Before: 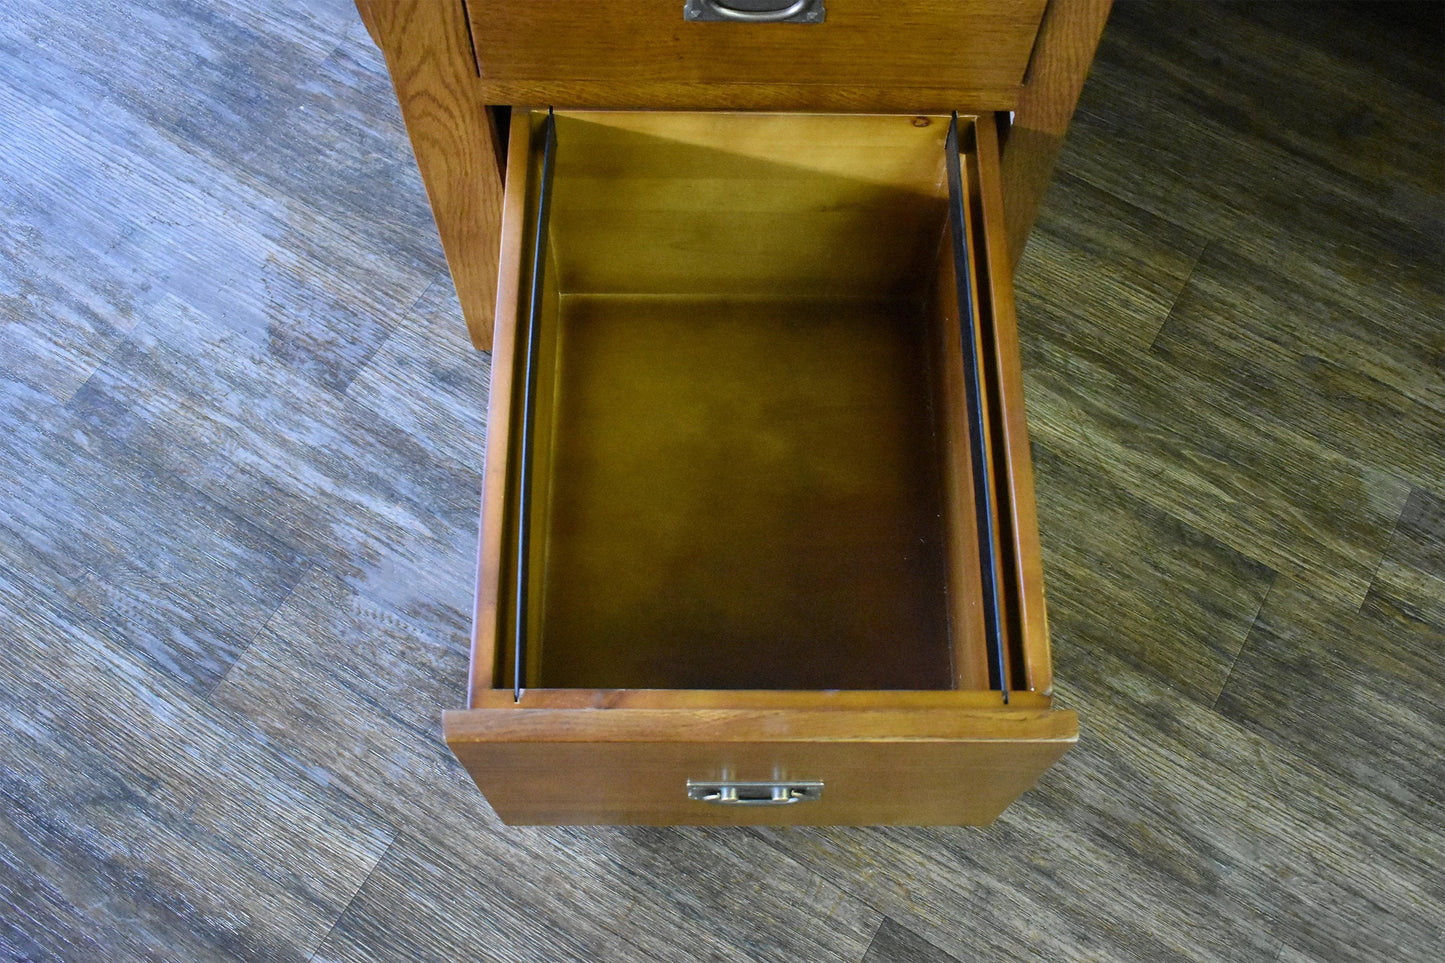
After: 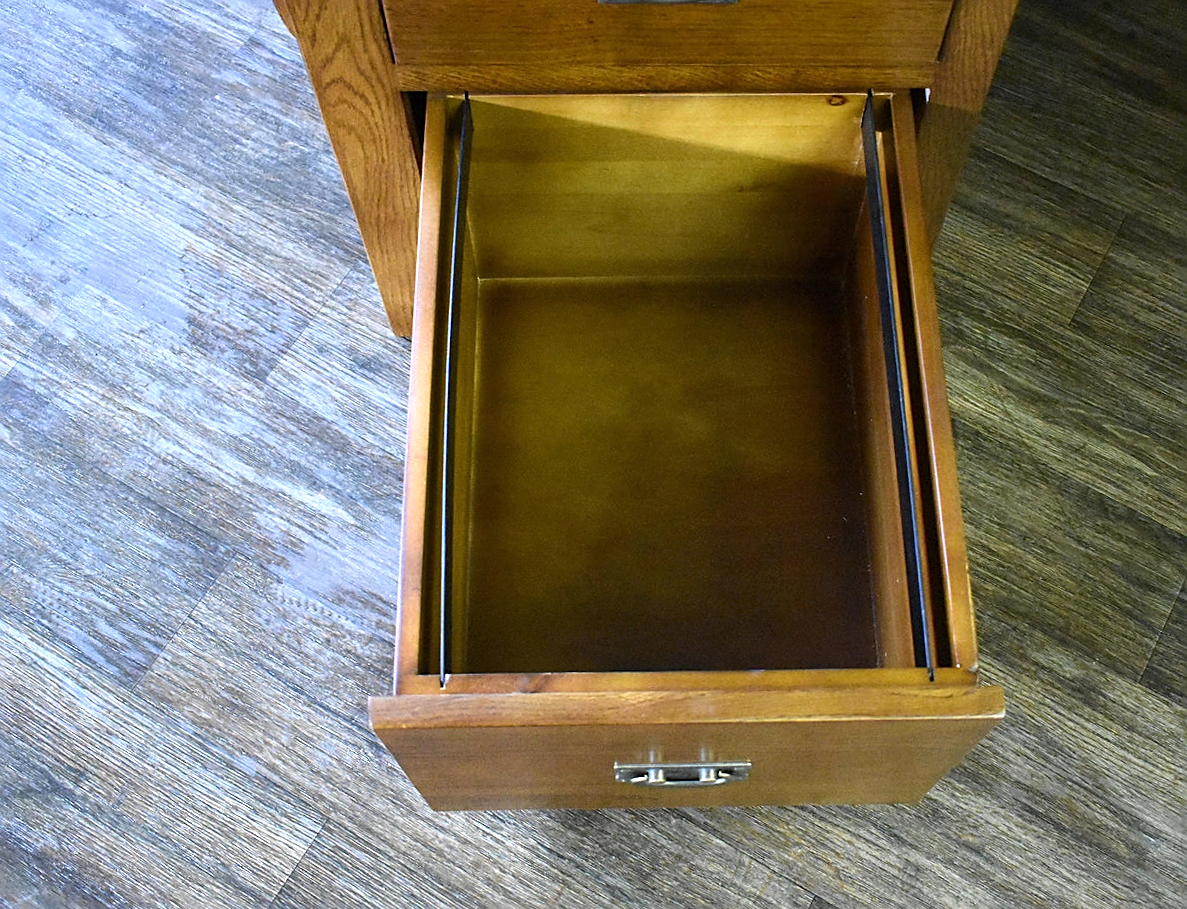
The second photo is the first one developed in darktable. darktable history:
crop and rotate: angle 1°, left 4.281%, top 0.642%, right 11.383%, bottom 2.486%
tone equalizer: -8 EV 0.001 EV, -7 EV -0.002 EV, -6 EV 0.002 EV, -5 EV -0.03 EV, -4 EV -0.116 EV, -3 EV -0.169 EV, -2 EV 0.24 EV, -1 EV 0.702 EV, +0 EV 0.493 EV
sharpen: on, module defaults
